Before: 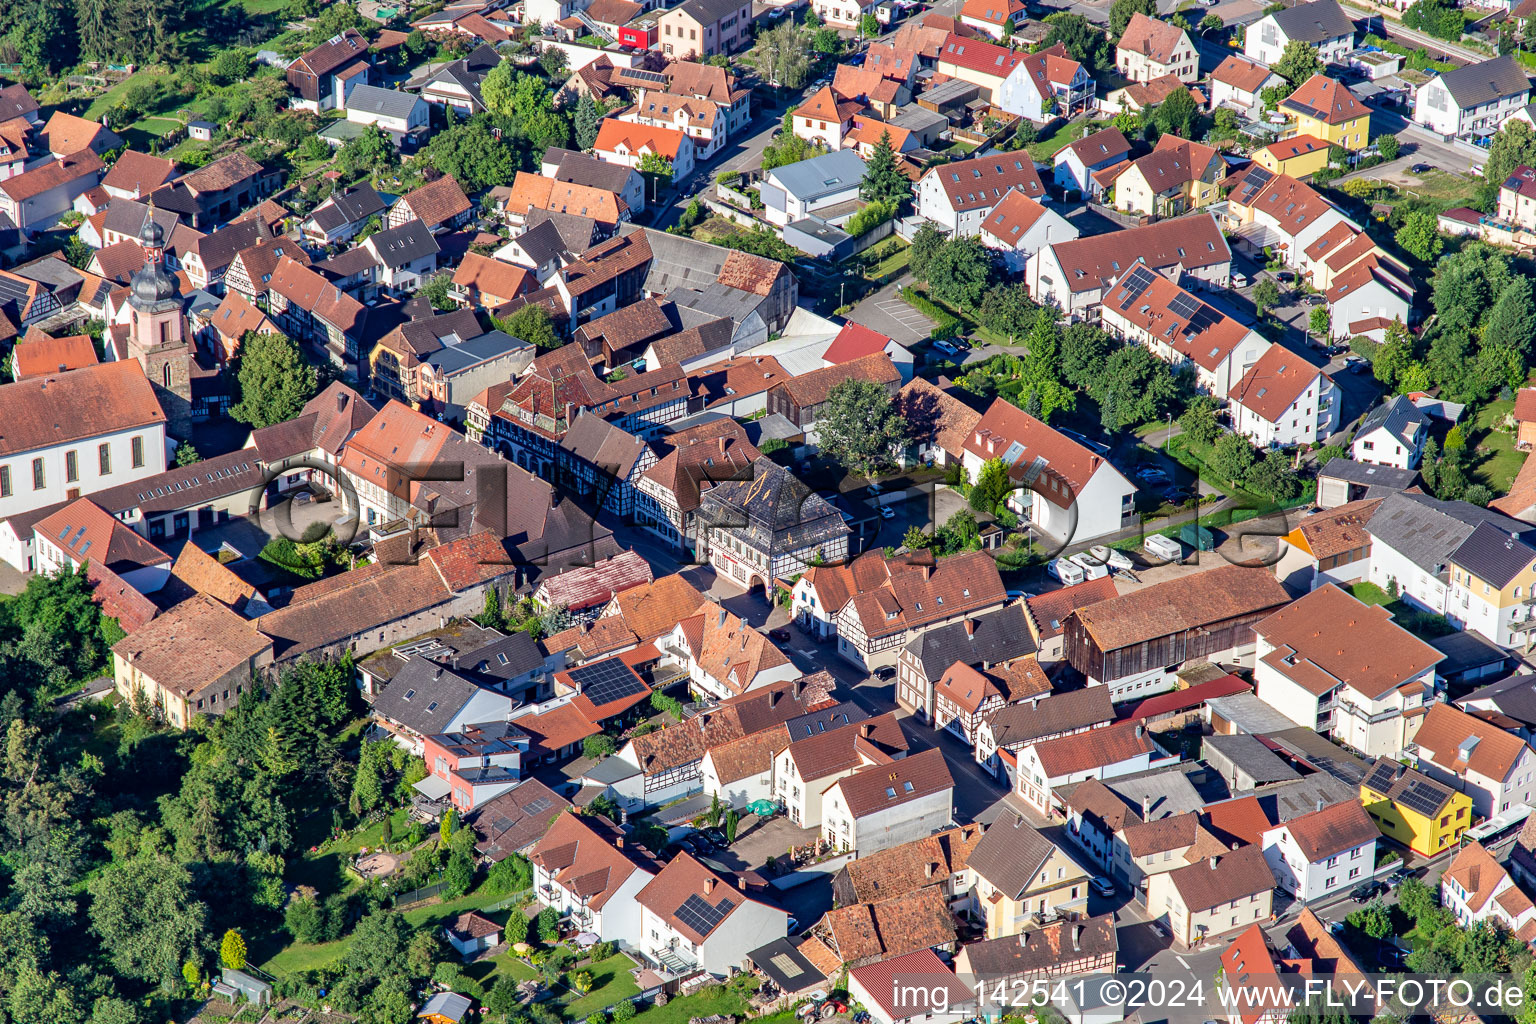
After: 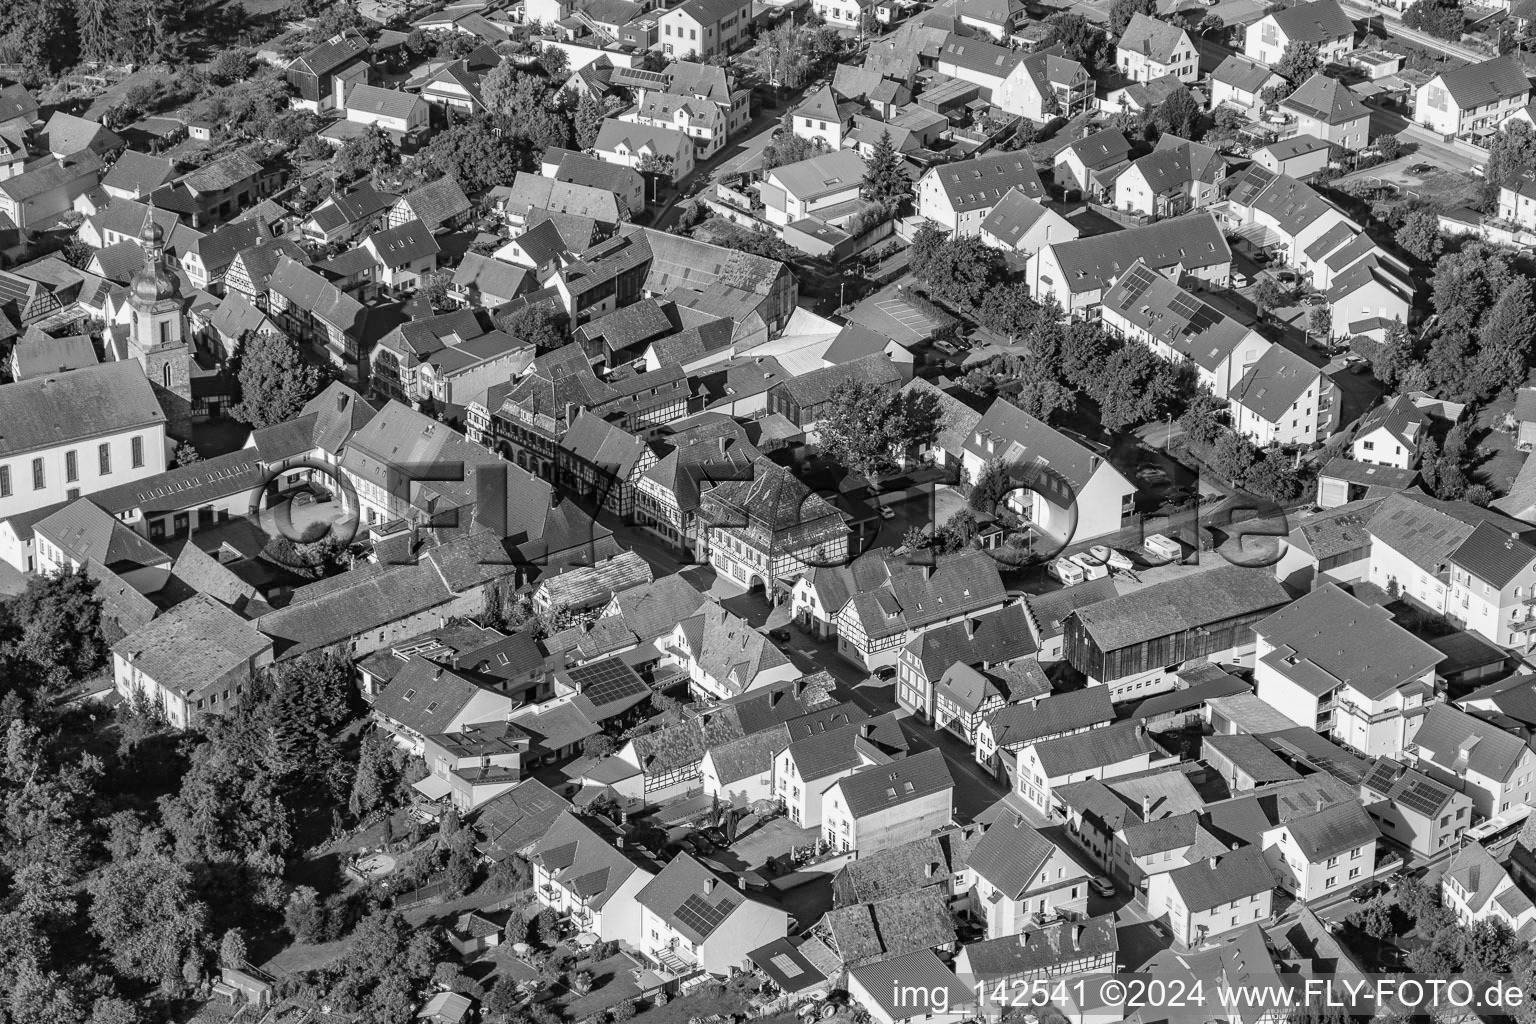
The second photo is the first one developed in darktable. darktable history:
color calibration: output gray [0.22, 0.42, 0.37, 0], illuminant same as pipeline (D50), adaptation XYZ, x 0.345, y 0.359, temperature 5008.95 K
